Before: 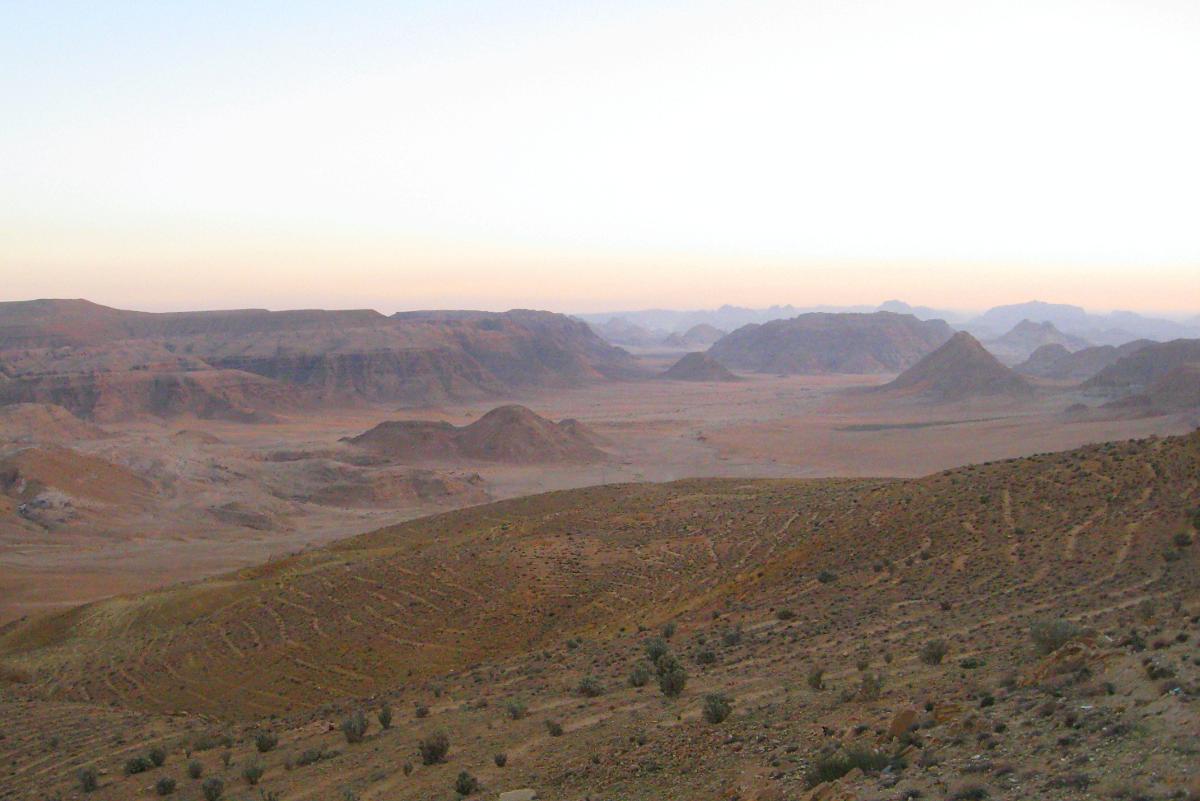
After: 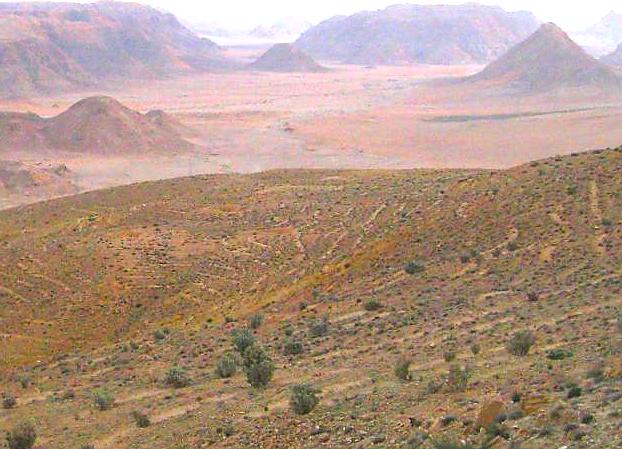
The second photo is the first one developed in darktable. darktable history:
sharpen: radius 0.972, amount 0.604
color balance rgb: shadows lift › chroma 1.037%, shadows lift › hue 216.69°, highlights gain › chroma 0.11%, highlights gain › hue 330.42°, linear chroma grading › mid-tones 7.505%, perceptual saturation grading › global saturation 0.028%, perceptual brilliance grading › global brilliance 2.799%, perceptual brilliance grading › highlights -2.608%, perceptual brilliance grading › shadows 2.741%, global vibrance 26.218%, contrast 6.939%
exposure: black level correction 0, exposure 1.2 EV, compensate exposure bias true, compensate highlight preservation false
crop: left 34.5%, top 38.617%, right 13.649%, bottom 5.212%
